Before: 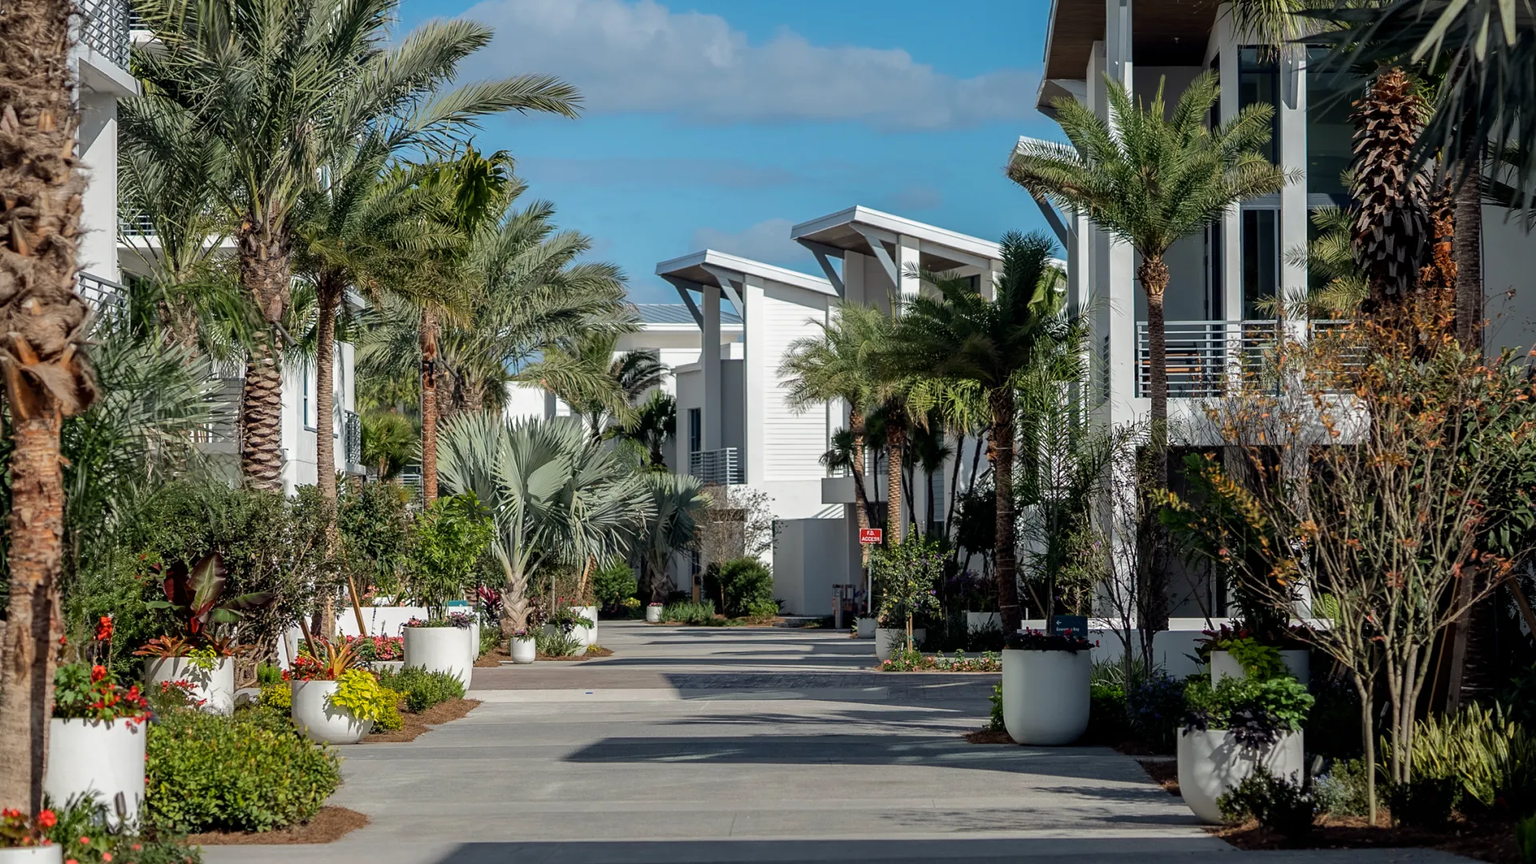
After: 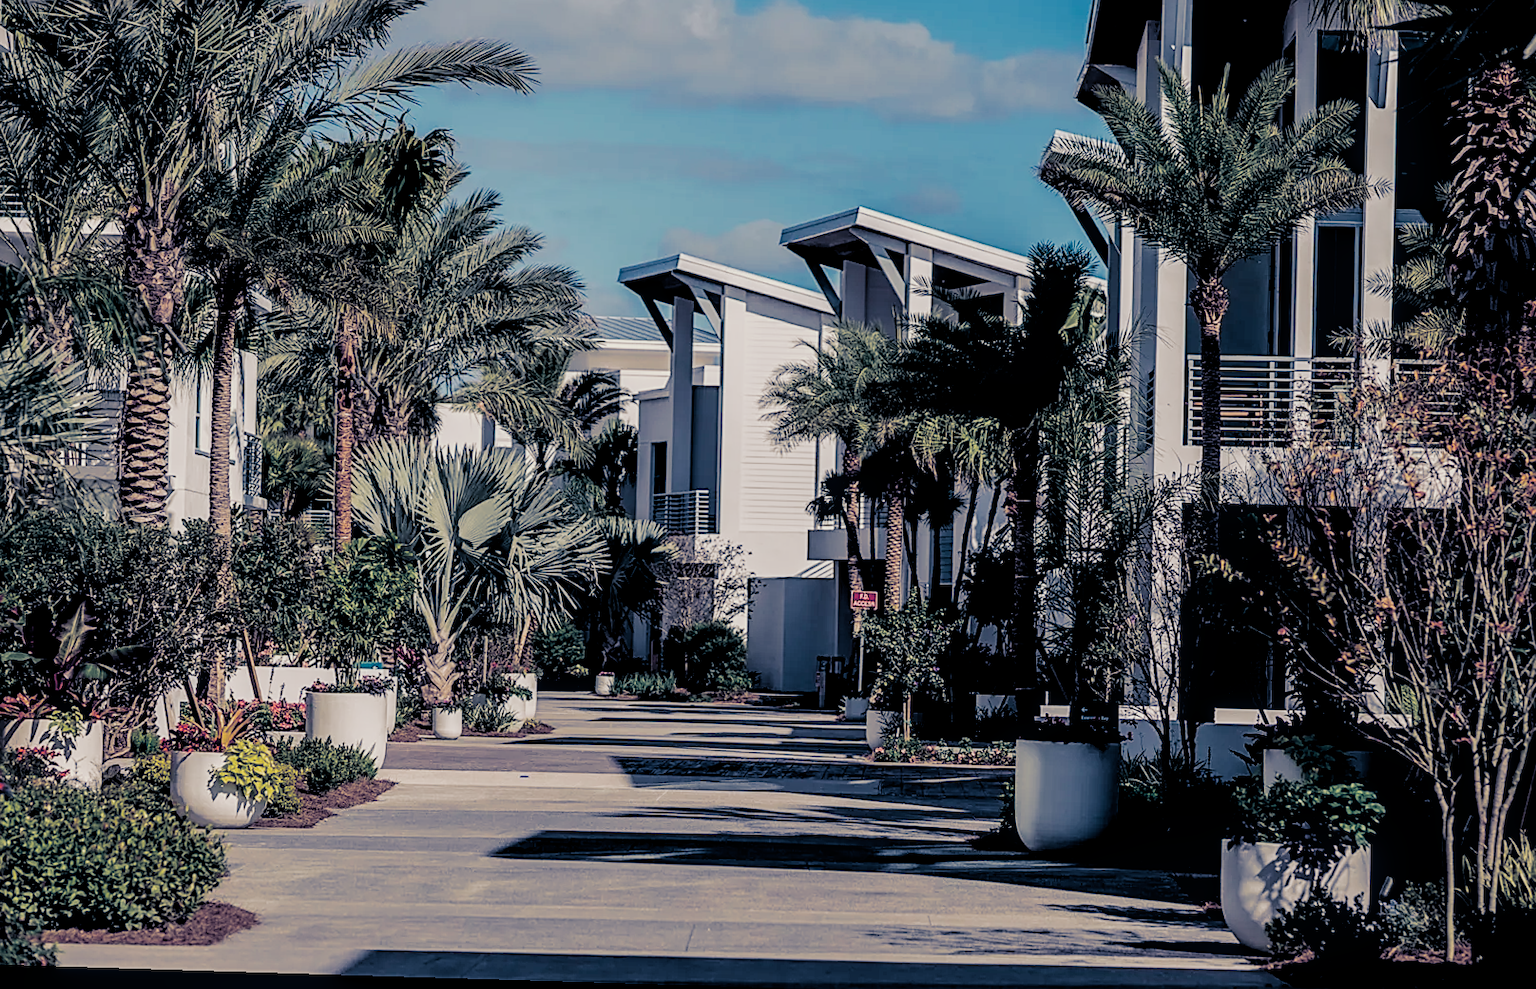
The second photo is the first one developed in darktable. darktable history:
sharpen: on, module defaults
rotate and perspective: rotation 1.72°, automatic cropping off
white balance: red 1.127, blue 0.943
filmic rgb: black relative exposure -2.85 EV, white relative exposure 4.56 EV, hardness 1.77, contrast 1.25, preserve chrominance no, color science v5 (2021)
split-toning: shadows › hue 226.8°, shadows › saturation 0.84
crop: left 9.807%, top 6.259%, right 7.334%, bottom 2.177%
local contrast: on, module defaults
